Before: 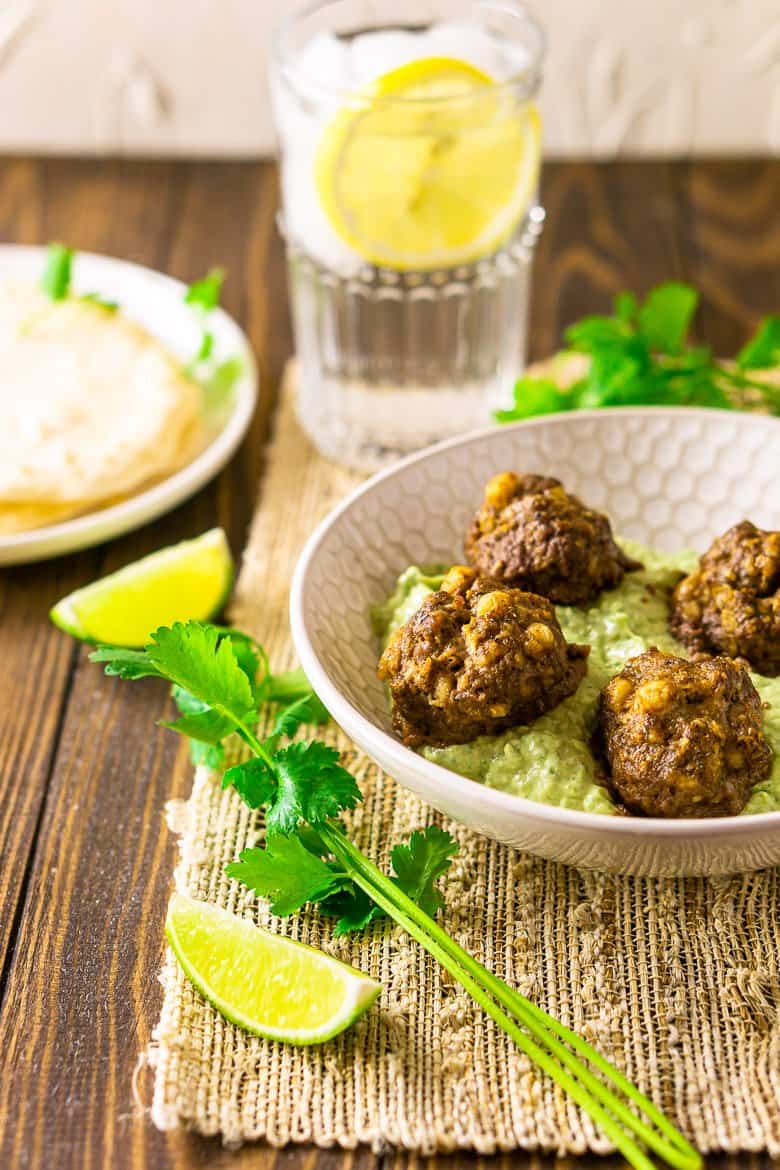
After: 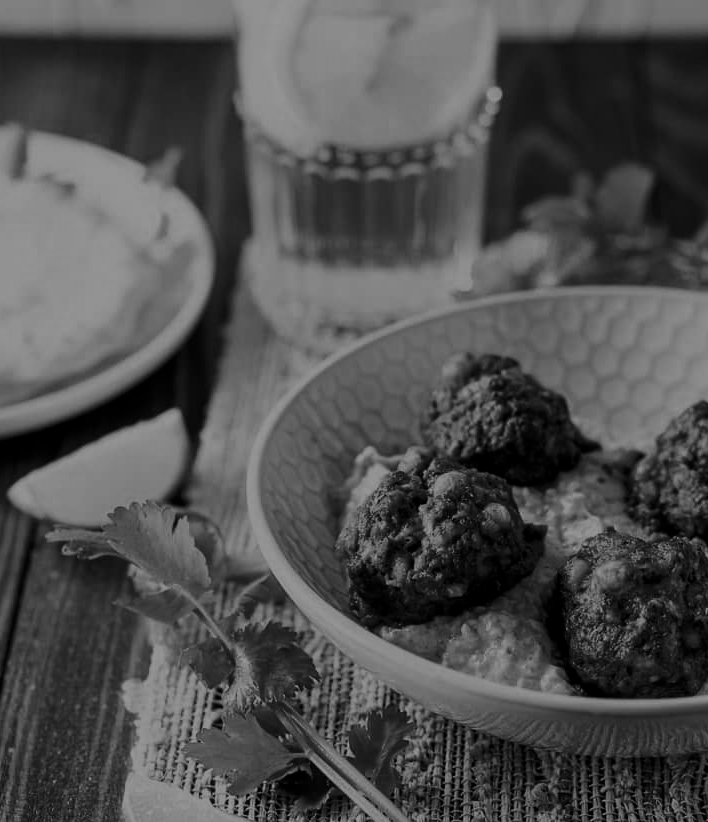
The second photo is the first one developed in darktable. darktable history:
crop: left 5.596%, top 10.314%, right 3.534%, bottom 19.395%
filmic rgb: black relative exposure -8.79 EV, white relative exposure 4.98 EV, threshold 6 EV, target black luminance 0%, hardness 3.77, latitude 66.34%, contrast 0.822, highlights saturation mix 10%, shadows ↔ highlights balance 20%, add noise in highlights 0.1, color science v4 (2020), iterations of high-quality reconstruction 0, type of noise poissonian, enable highlight reconstruction true
contrast brightness saturation: contrast -0.03, brightness -0.59, saturation -1
